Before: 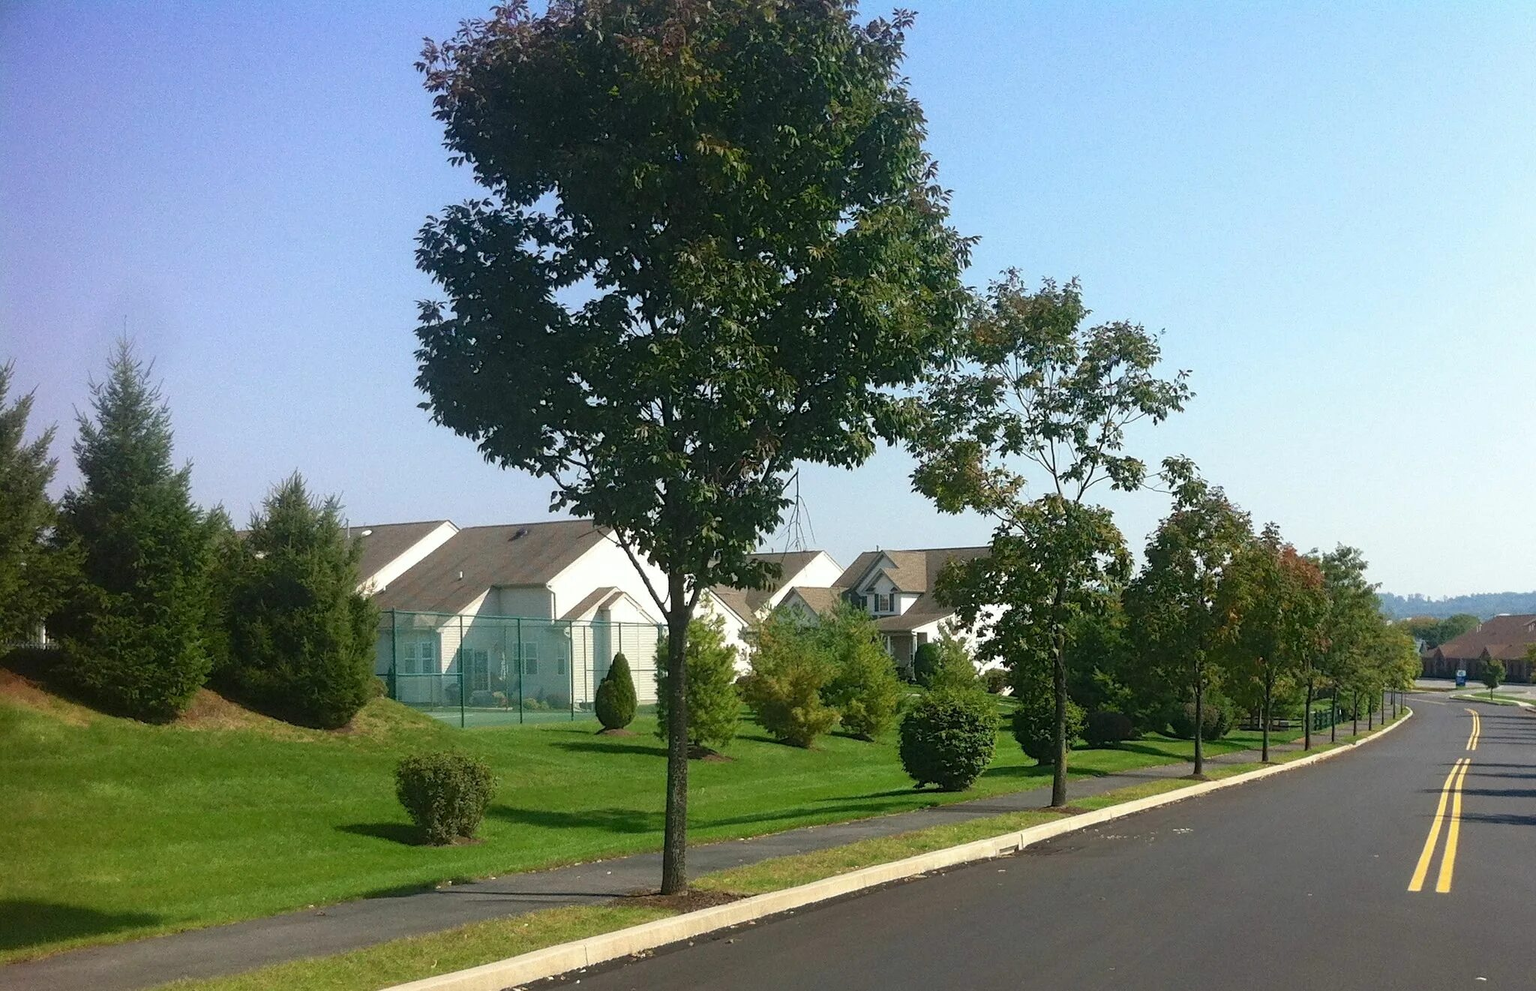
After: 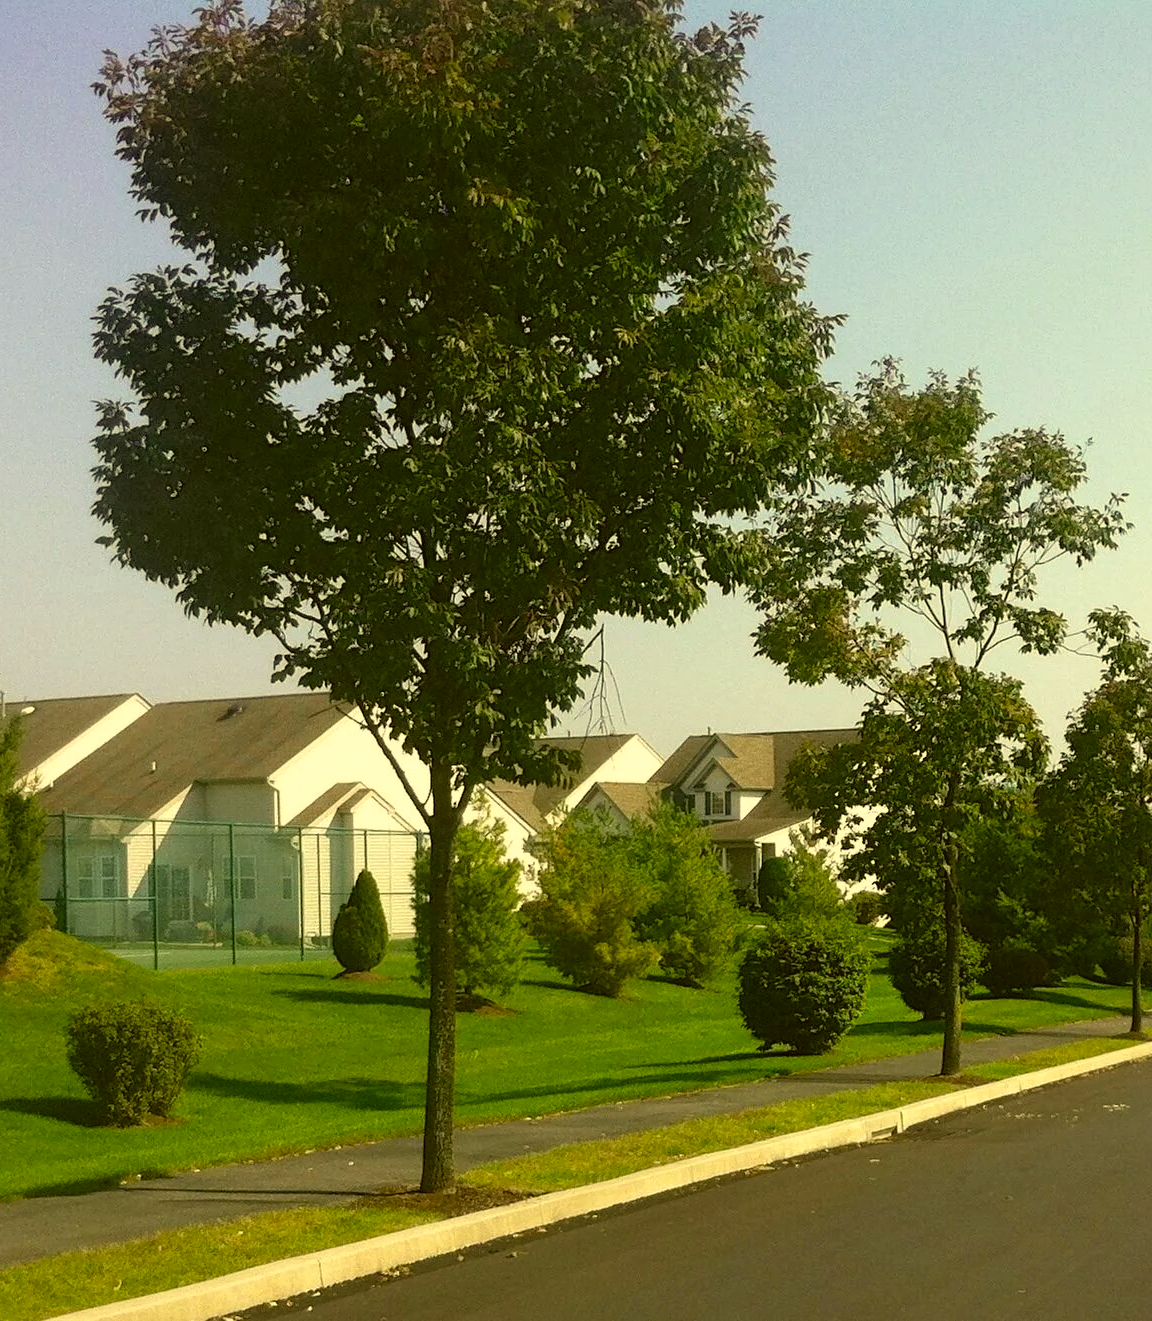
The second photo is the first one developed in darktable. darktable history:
crop and rotate: left 22.516%, right 21.234%
color correction: highlights a* 0.162, highlights b* 29.53, shadows a* -0.162, shadows b* 21.09
